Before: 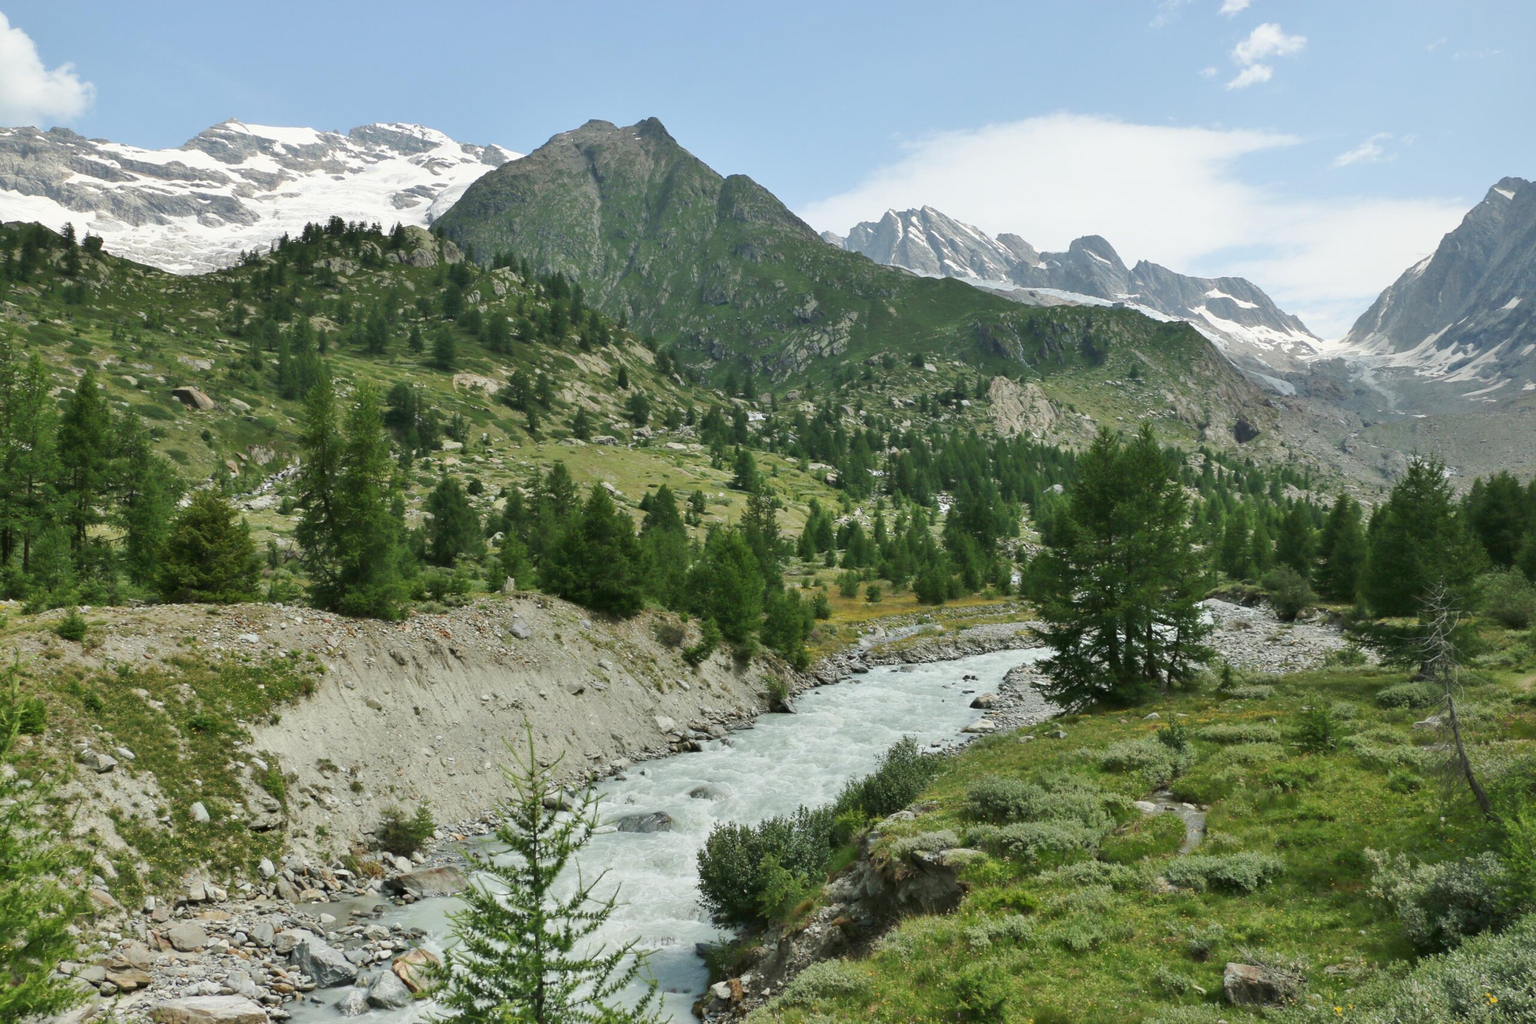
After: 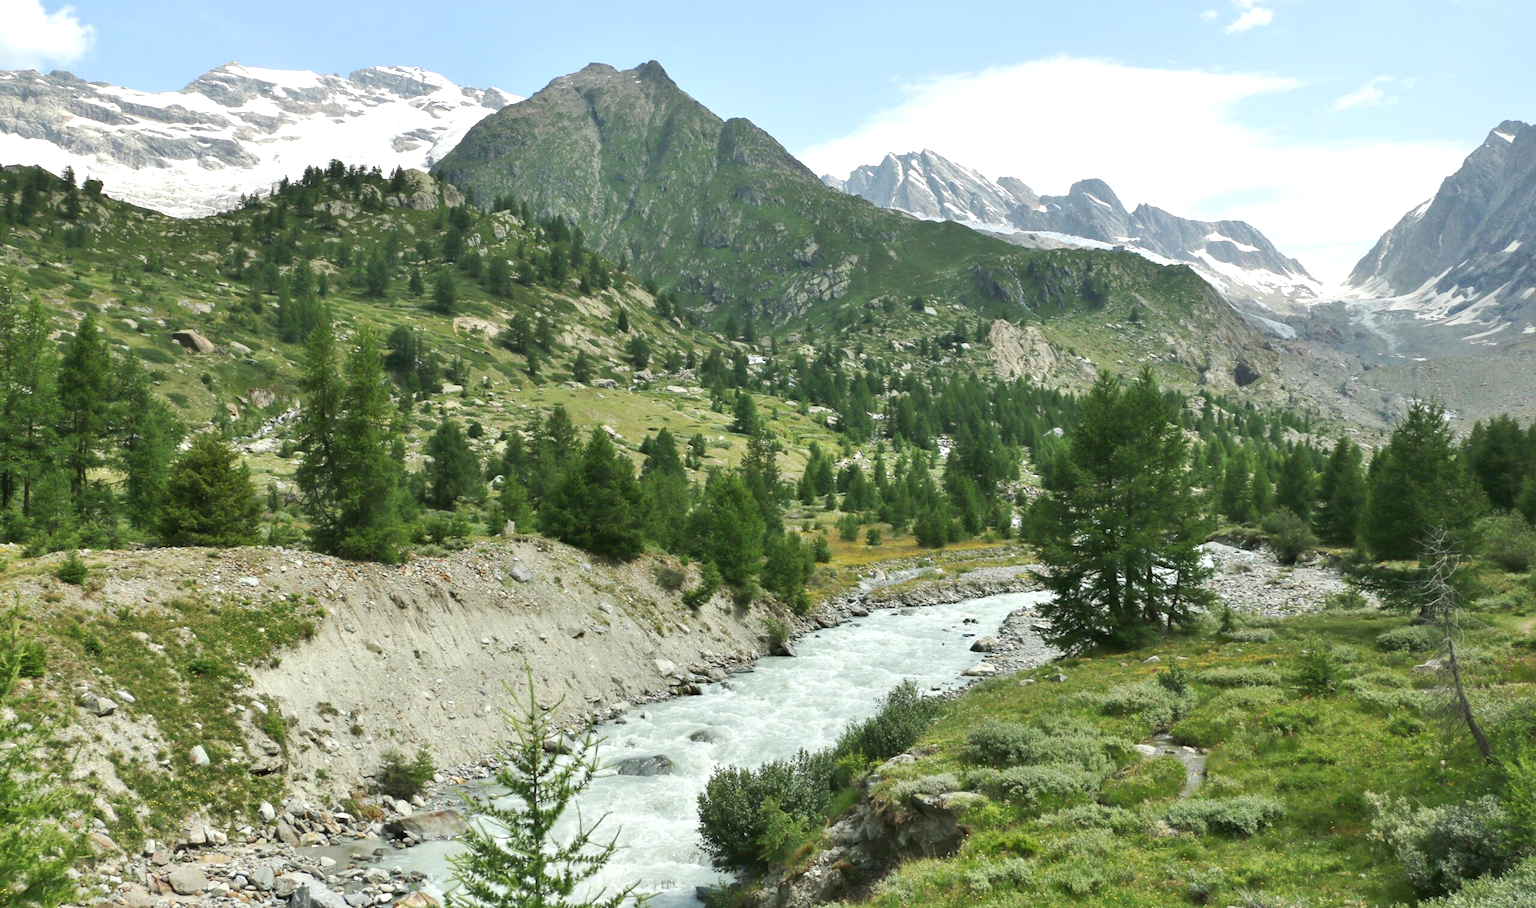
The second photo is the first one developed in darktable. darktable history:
crop and rotate: top 5.596%, bottom 5.71%
exposure: exposure 0.495 EV, compensate highlight preservation false
